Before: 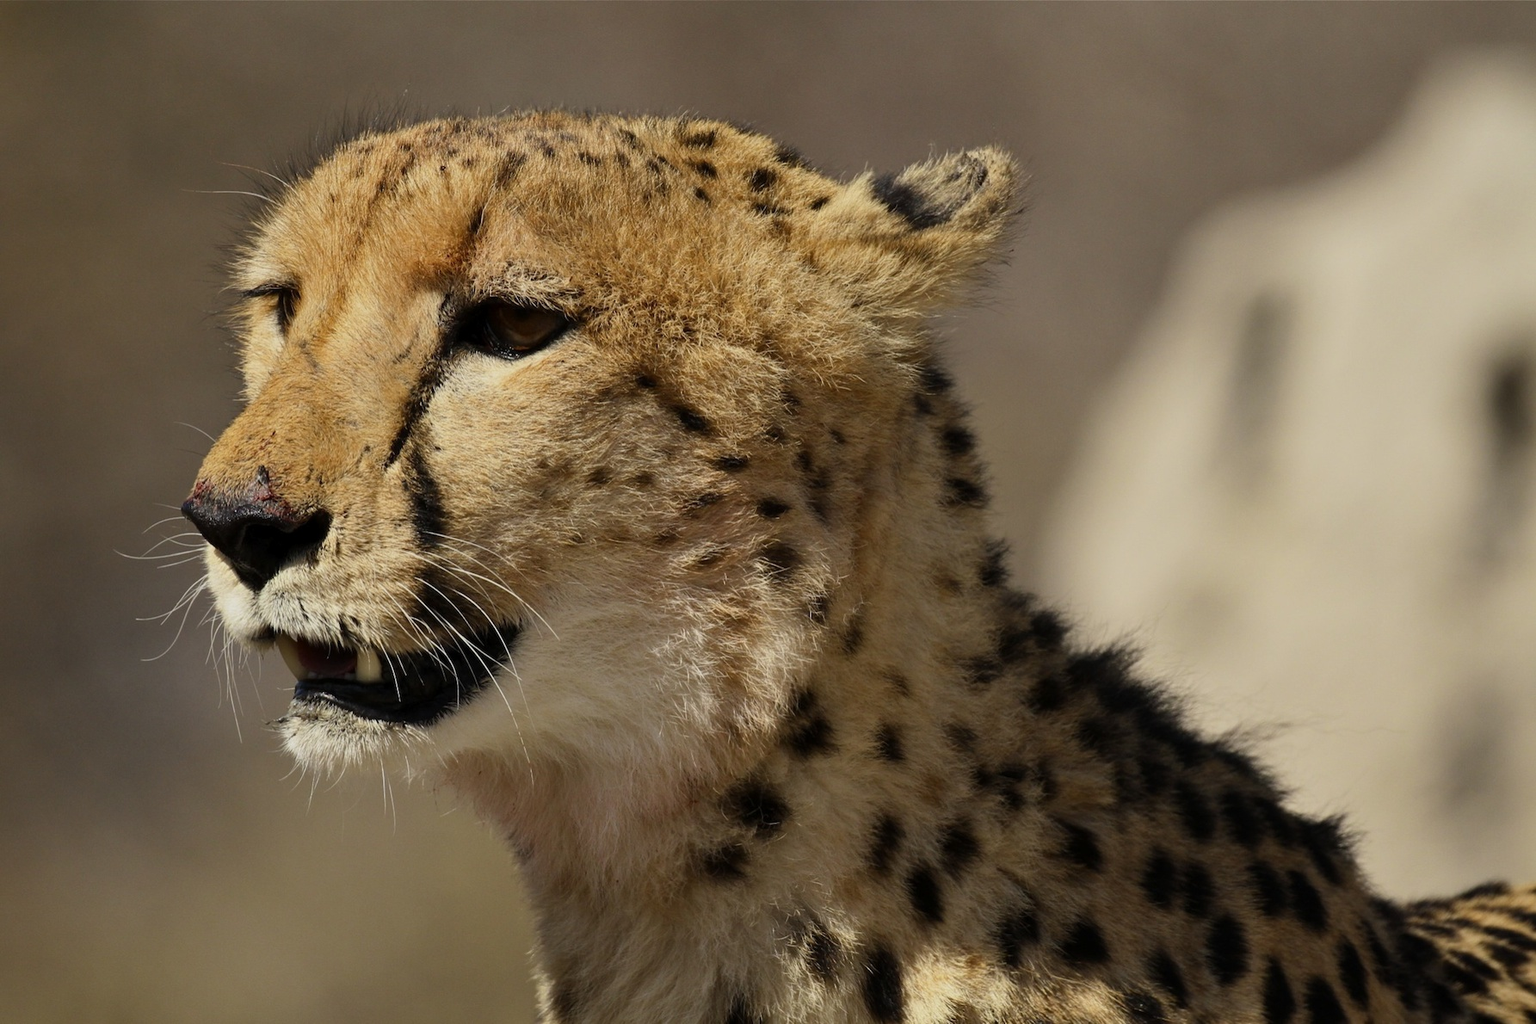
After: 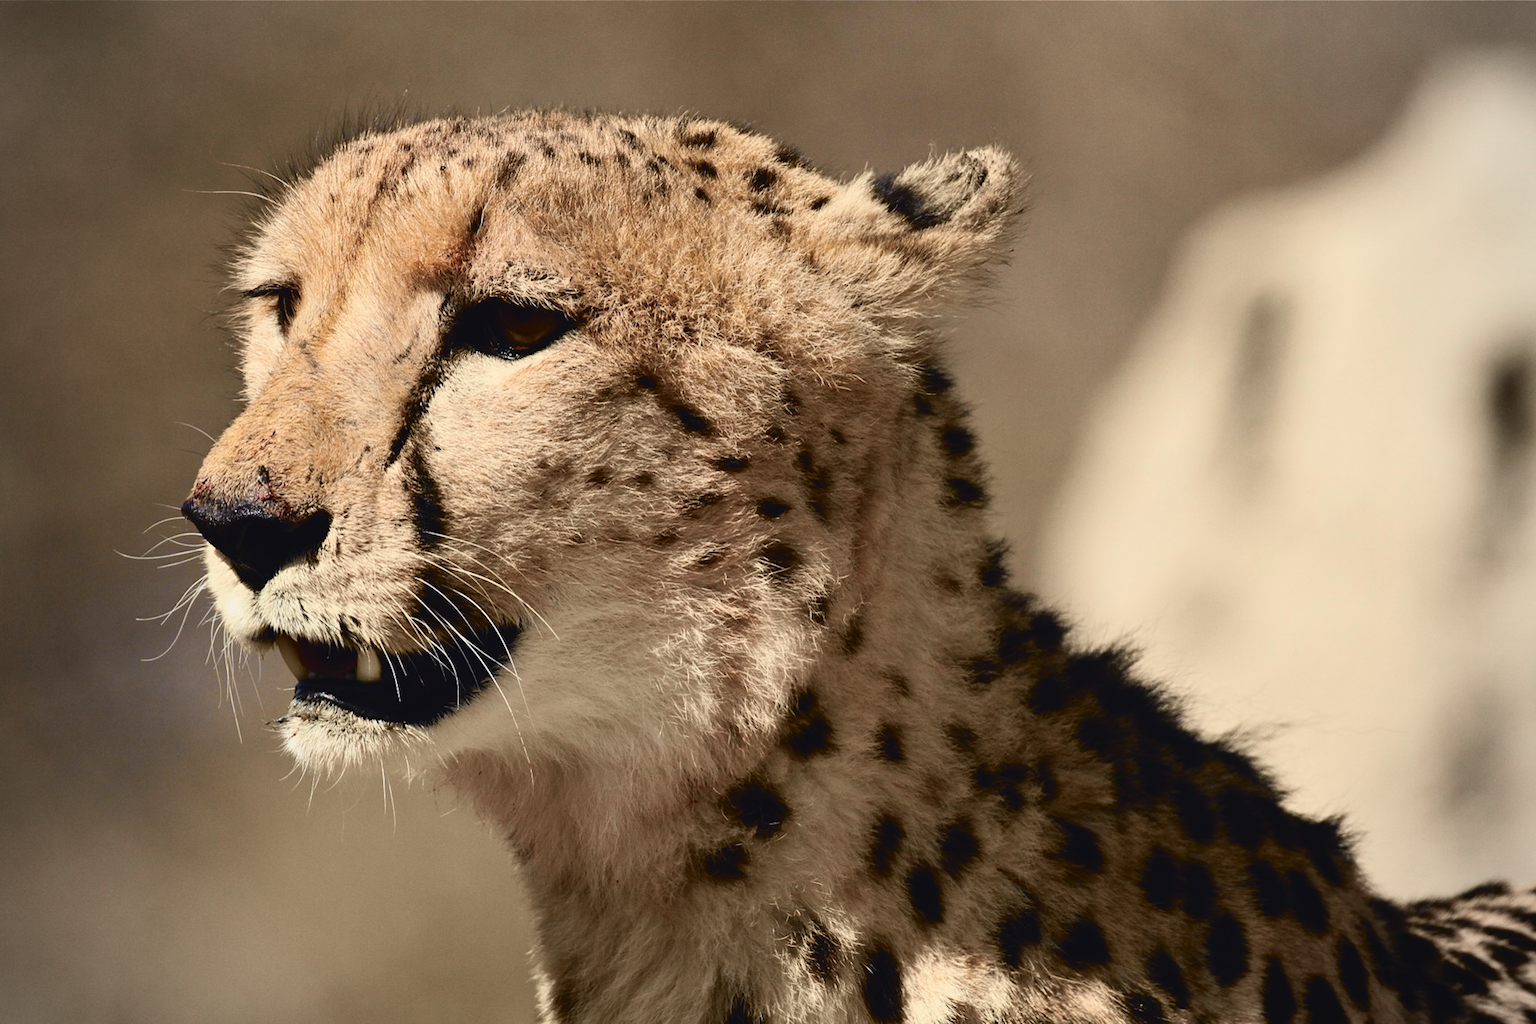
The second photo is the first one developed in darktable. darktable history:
vignetting: brightness -0.167
tone curve: curves: ch0 [(0, 0.039) (0.104, 0.094) (0.285, 0.301) (0.673, 0.796) (0.845, 0.932) (0.994, 0.971)]; ch1 [(0, 0) (0.356, 0.385) (0.424, 0.405) (0.498, 0.502) (0.586, 0.57) (0.657, 0.642) (1, 1)]; ch2 [(0, 0) (0.424, 0.438) (0.46, 0.453) (0.515, 0.505) (0.557, 0.57) (0.612, 0.583) (0.722, 0.67) (1, 1)], color space Lab, independent channels, preserve colors none
